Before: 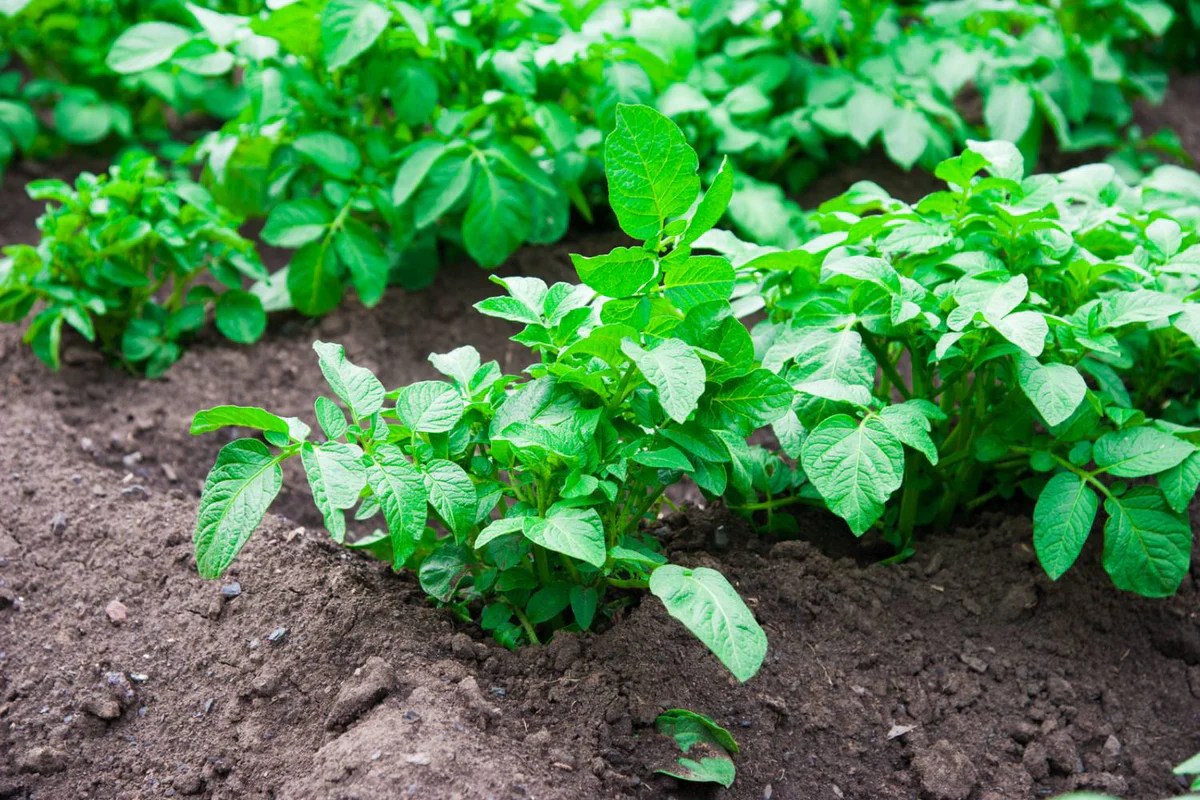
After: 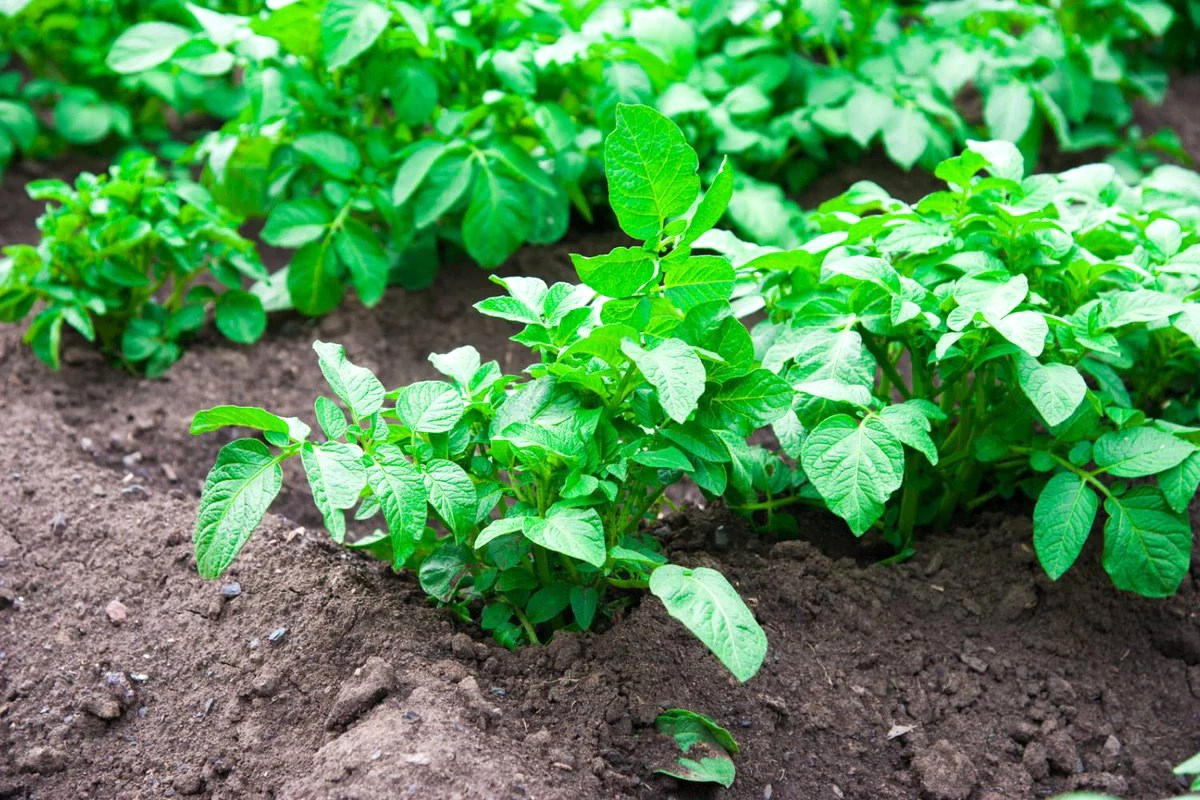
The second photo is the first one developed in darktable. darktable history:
exposure: exposure 0.205 EV, compensate highlight preservation false
